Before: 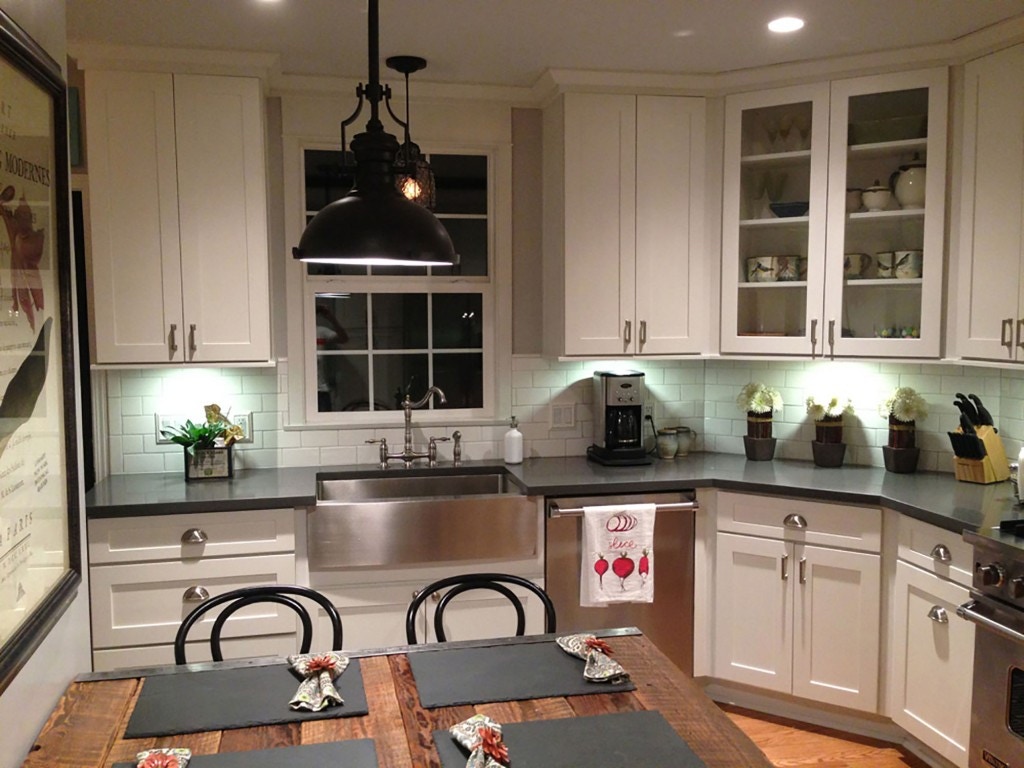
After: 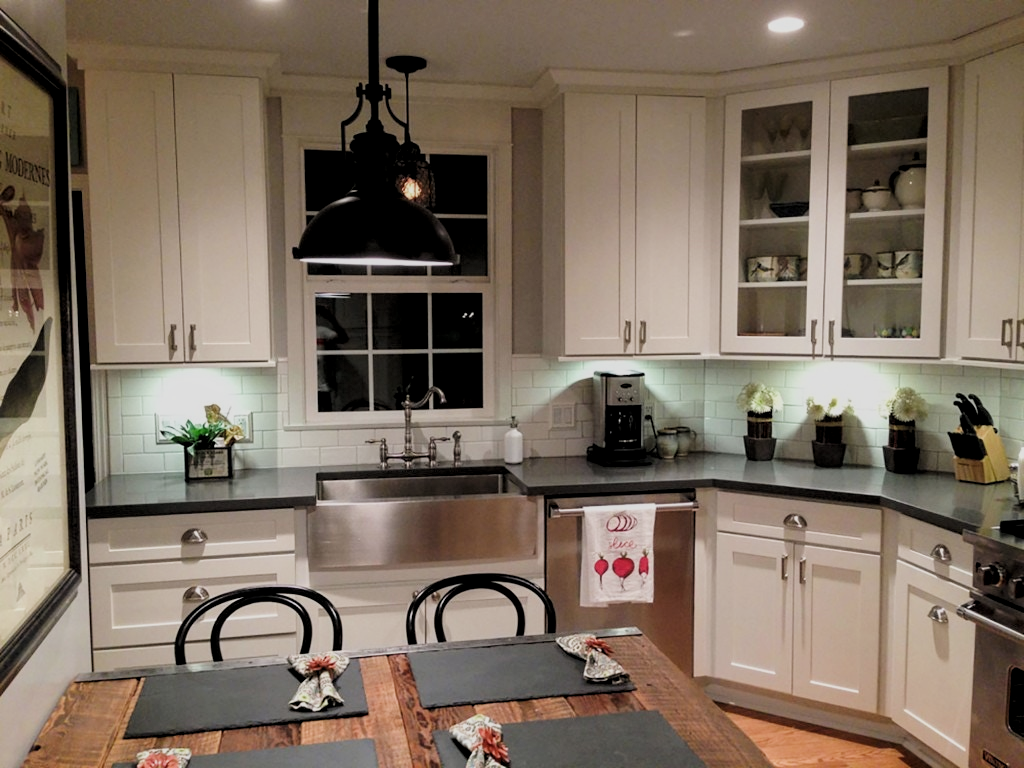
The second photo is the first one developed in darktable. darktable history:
levels: levels [0.016, 0.492, 0.969]
local contrast: highlights 101%, shadows 102%, detail 120%, midtone range 0.2
filmic rgb: black relative exposure -7.65 EV, white relative exposure 4.56 EV, threshold 5.98 EV, hardness 3.61, add noise in highlights 0.002, color science v3 (2019), use custom middle-gray values true, contrast in highlights soft, enable highlight reconstruction true
